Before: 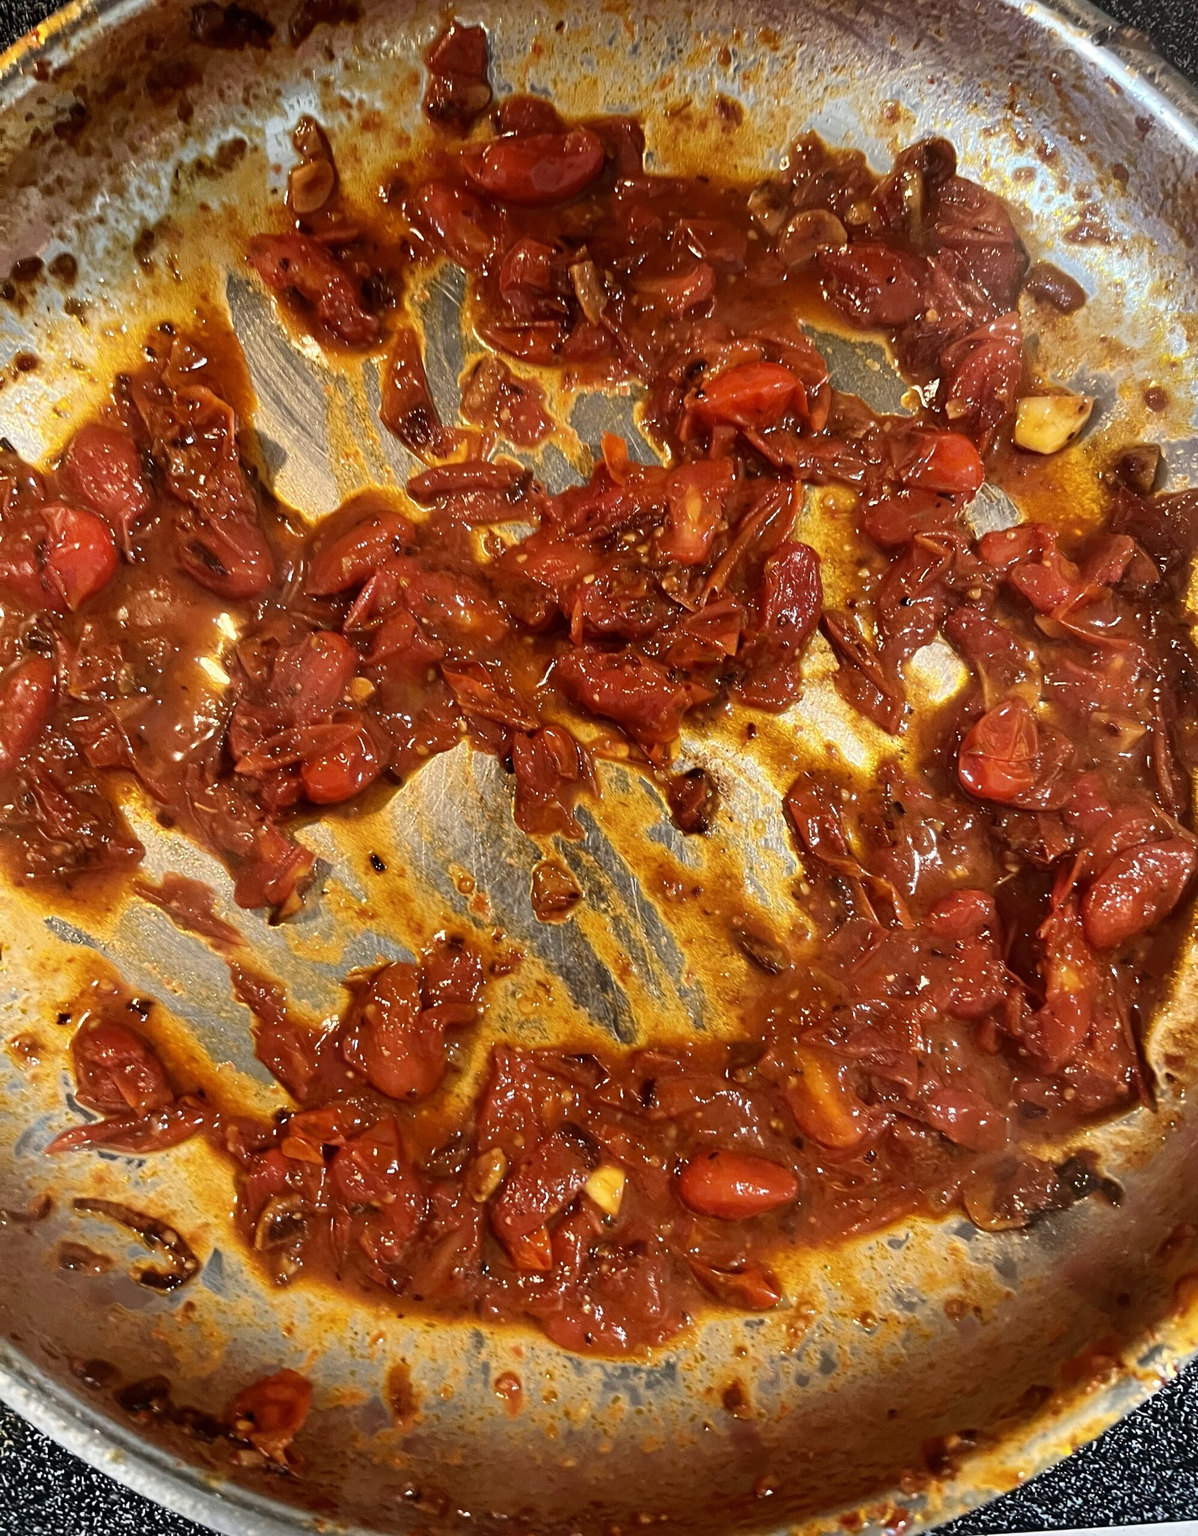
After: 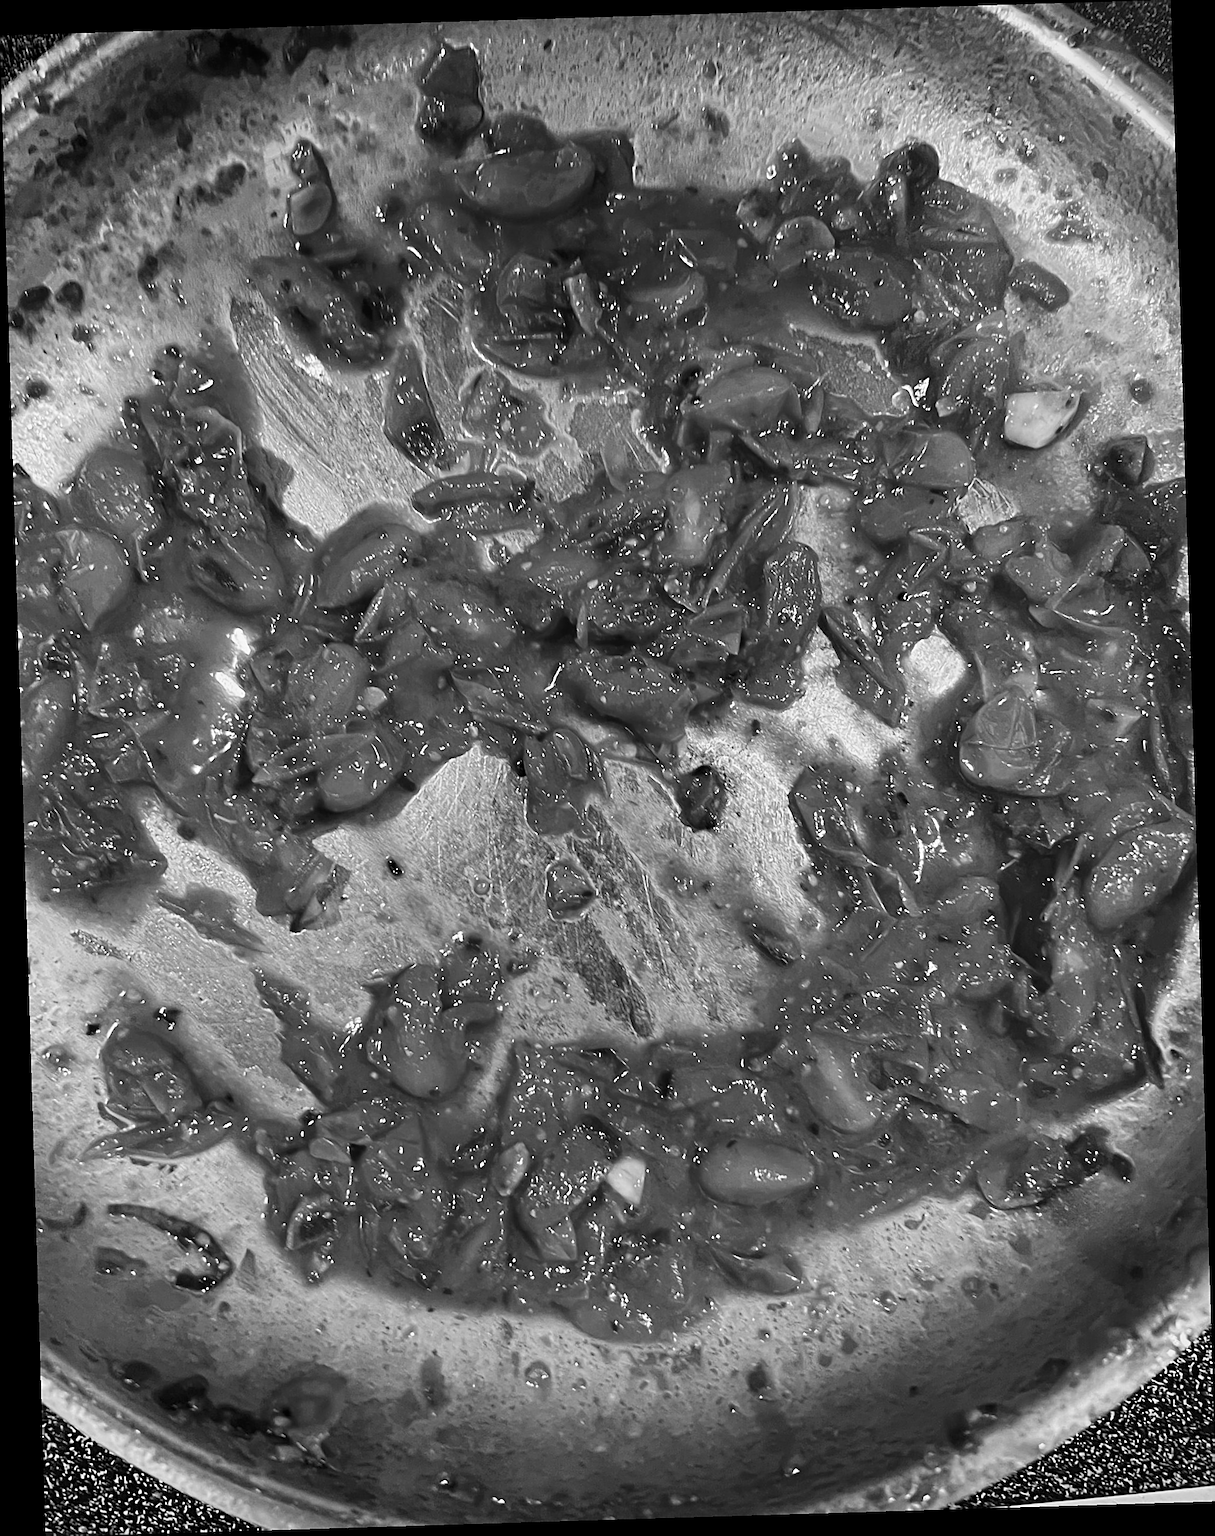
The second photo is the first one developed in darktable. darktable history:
rotate and perspective: rotation -1.75°, automatic cropping off
sharpen: on, module defaults
monochrome: a 26.22, b 42.67, size 0.8
